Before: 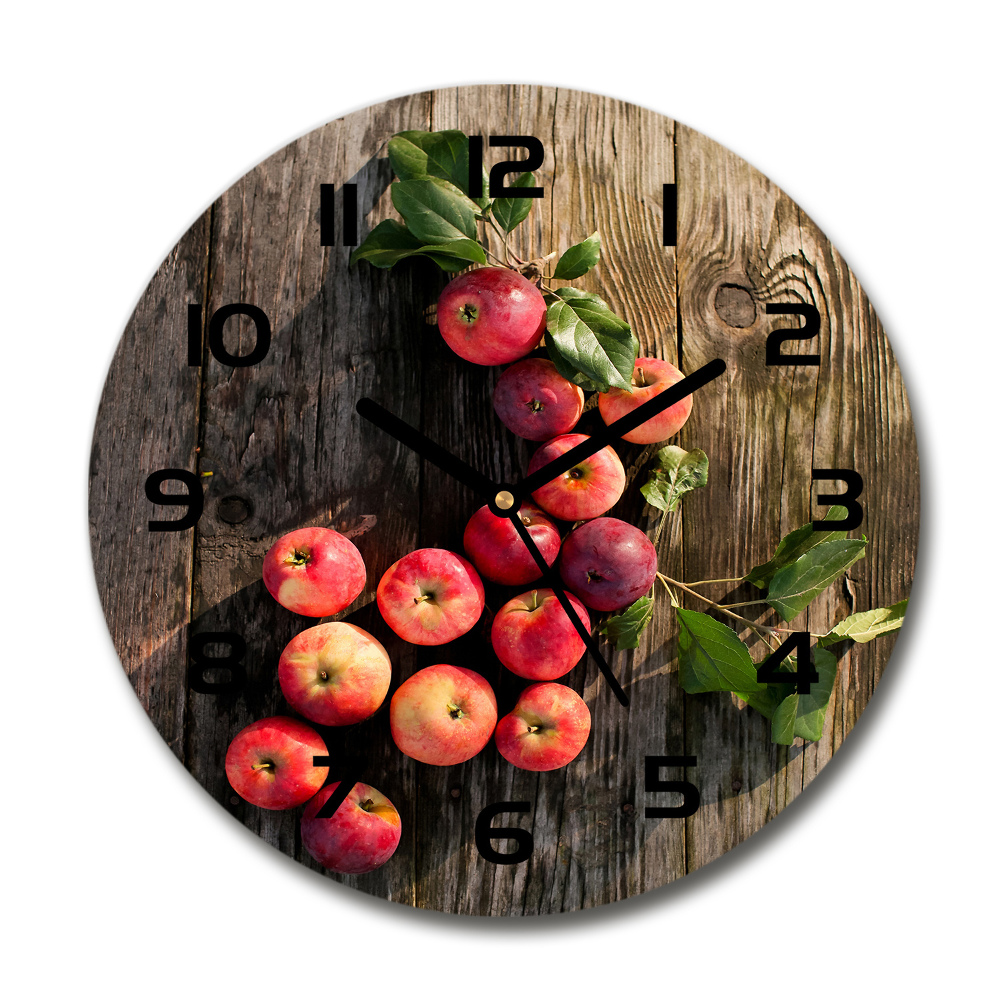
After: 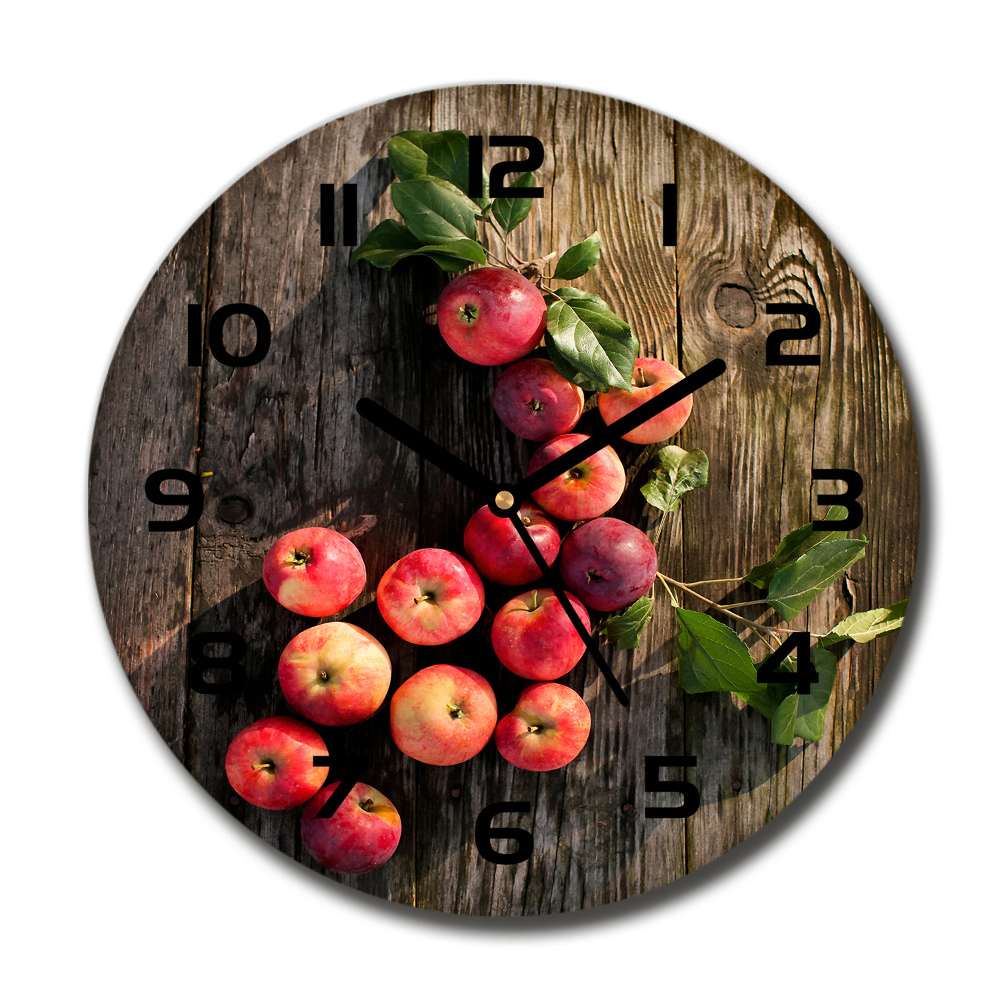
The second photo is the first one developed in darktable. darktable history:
tone equalizer: on, module defaults
shadows and highlights: shadows 20.91, highlights -82.73, soften with gaussian
